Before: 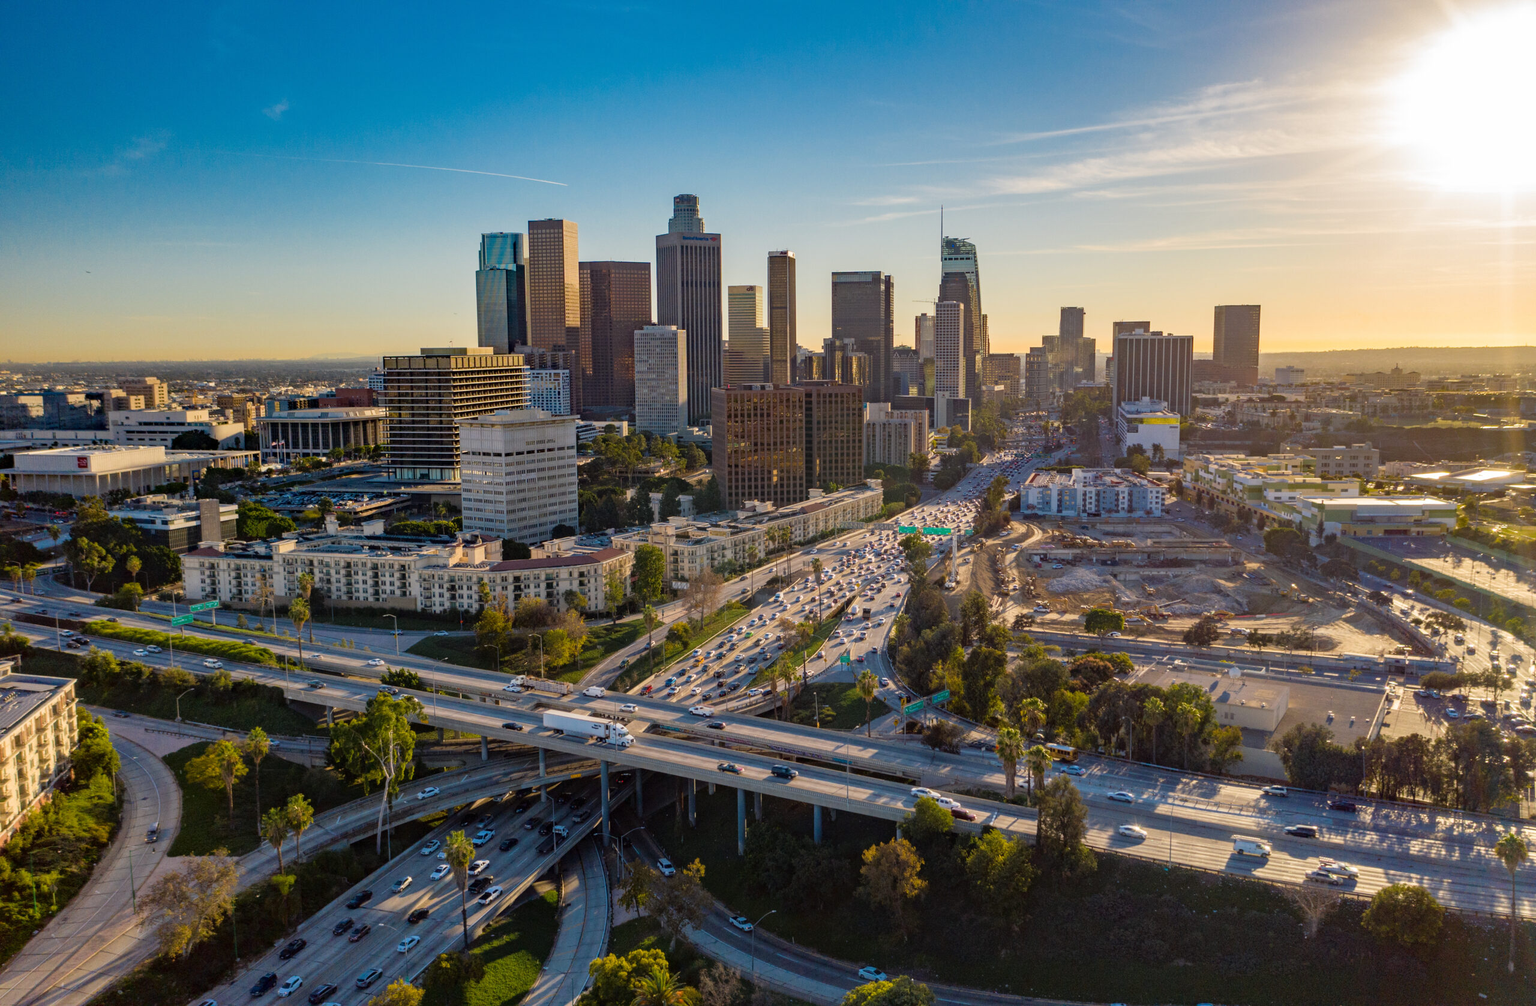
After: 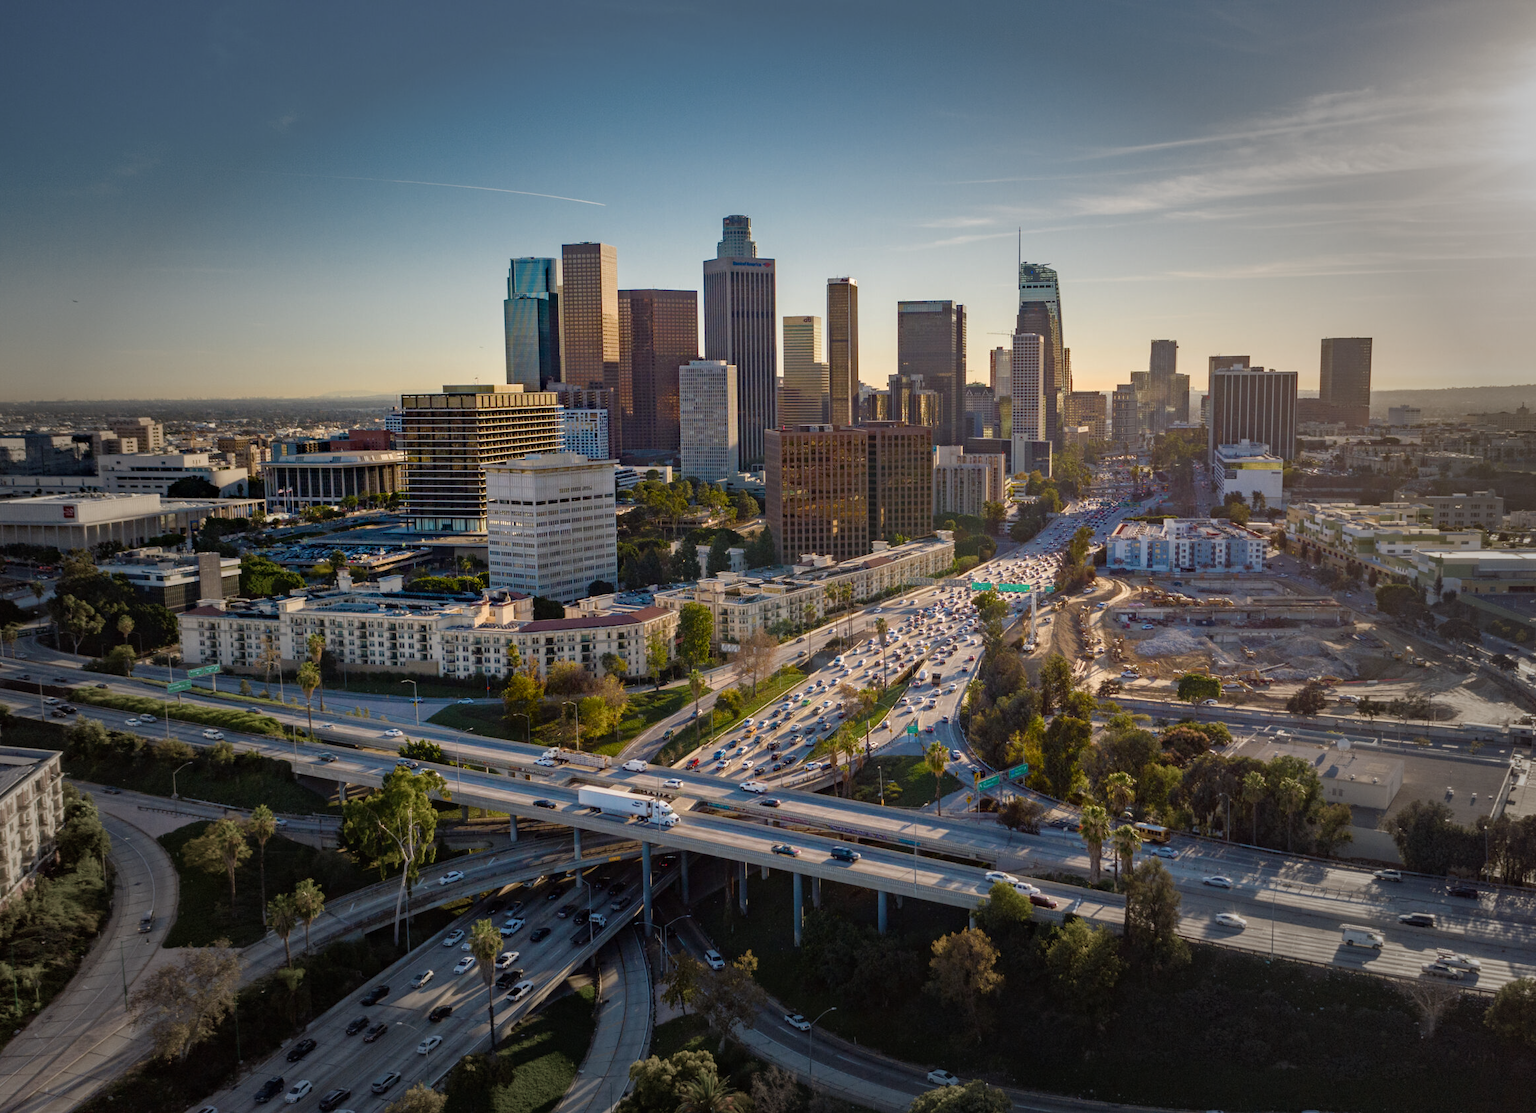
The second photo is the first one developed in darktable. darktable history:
crop and rotate: left 1.361%, right 8.243%
color balance rgb: perceptual saturation grading › global saturation 0.526%, perceptual saturation grading › highlights -30.365%, perceptual saturation grading › shadows 20.015%, perceptual brilliance grading › global brilliance 2.647%
vignetting: fall-off start 48.33%, automatic ratio true, width/height ratio 1.296
